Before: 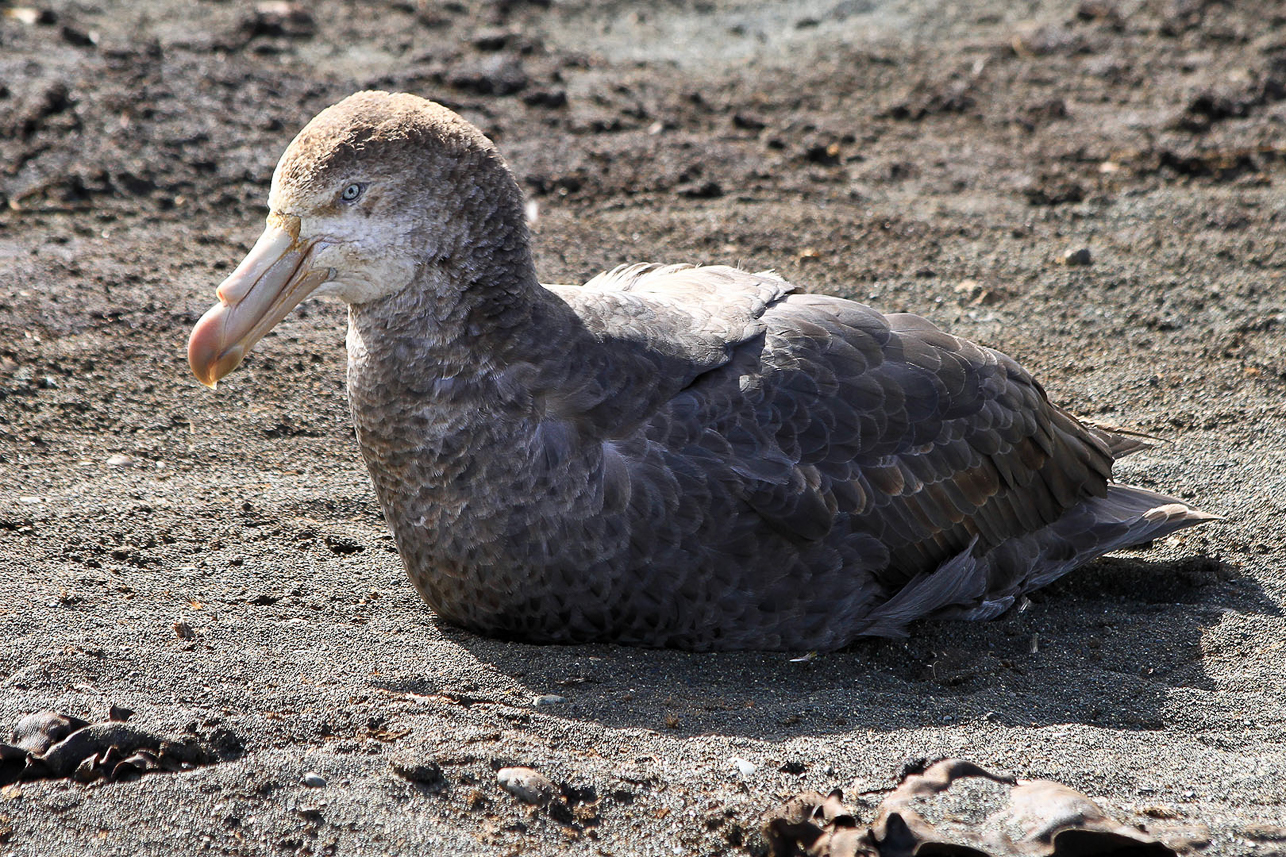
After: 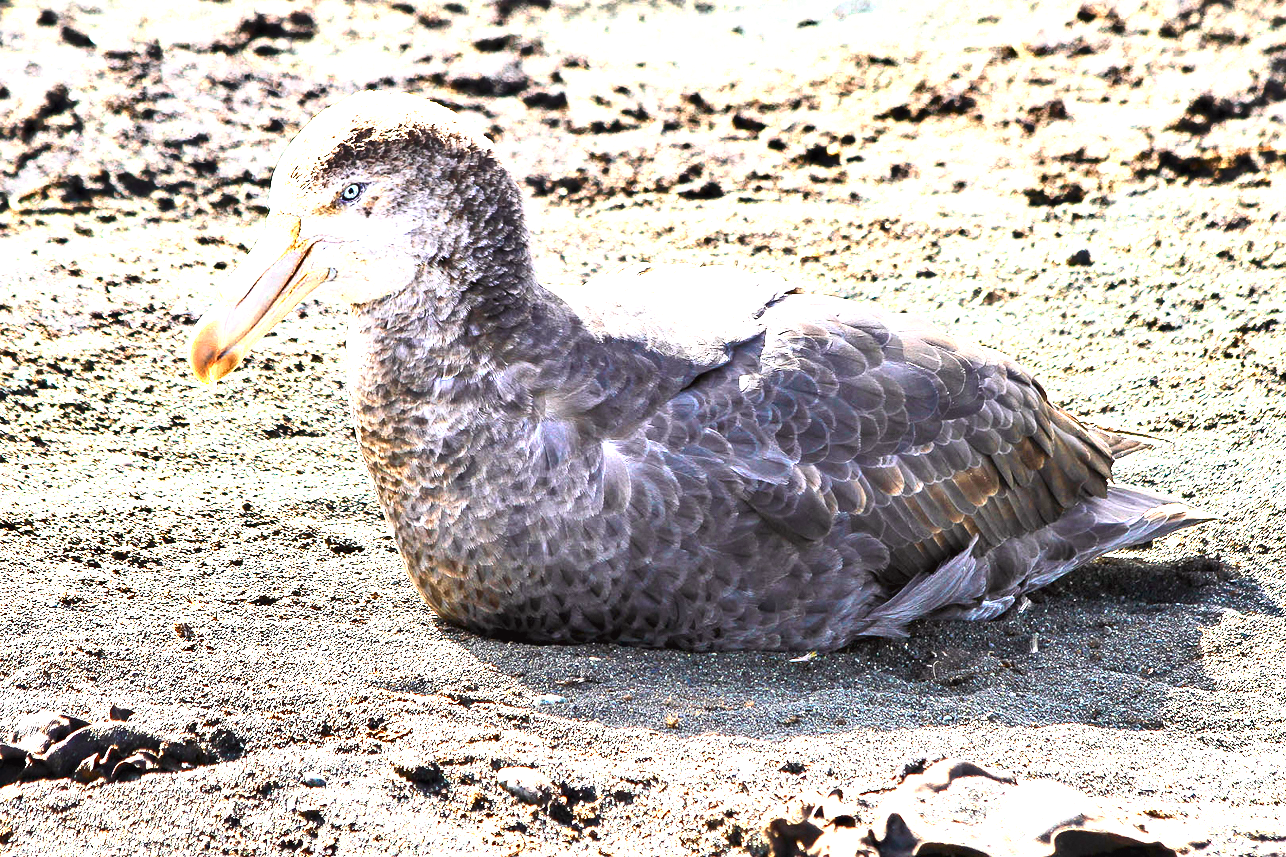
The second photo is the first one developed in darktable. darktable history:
contrast equalizer: octaves 7, y [[0.6 ×6], [0.55 ×6], [0 ×6], [0 ×6], [0 ×6]], mix 0.35
tone curve: curves: ch0 [(0.003, 0.029) (0.202, 0.232) (0.46, 0.56) (0.611, 0.739) (0.843, 0.941) (1, 0.99)]; ch1 [(0, 0) (0.35, 0.356) (0.45, 0.453) (0.508, 0.515) (0.617, 0.601) (1, 1)]; ch2 [(0, 0) (0.456, 0.469) (0.5, 0.5) (0.556, 0.566) (0.635, 0.642) (1, 1)], color space Lab, independent channels, preserve colors none
white balance: emerald 1
color zones: curves: ch0 [(0.018, 0.548) (0.197, 0.654) (0.425, 0.447) (0.605, 0.658) (0.732, 0.579)]; ch1 [(0.105, 0.531) (0.224, 0.531) (0.386, 0.39) (0.618, 0.456) (0.732, 0.456) (0.956, 0.421)]; ch2 [(0.039, 0.583) (0.215, 0.465) (0.399, 0.544) (0.465, 0.548) (0.614, 0.447) (0.724, 0.43) (0.882, 0.623) (0.956, 0.632)]
contrast brightness saturation: saturation 0.5
exposure: black level correction 0, exposure 1.9 EV, compensate highlight preservation false
shadows and highlights: soften with gaussian
tone equalizer: on, module defaults
